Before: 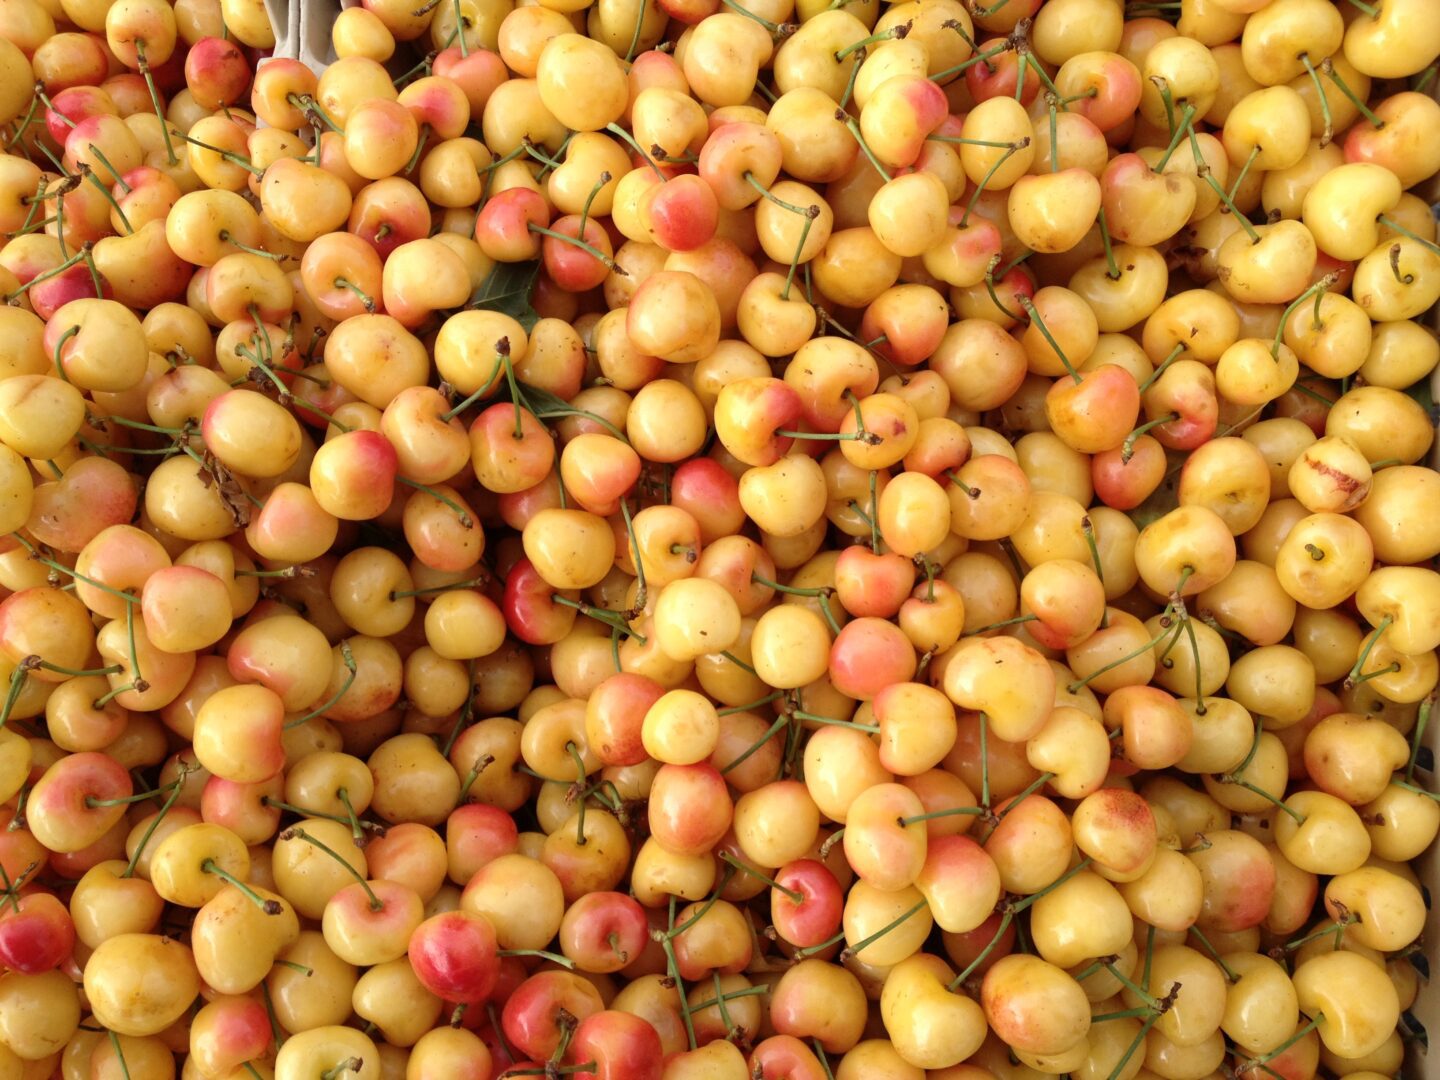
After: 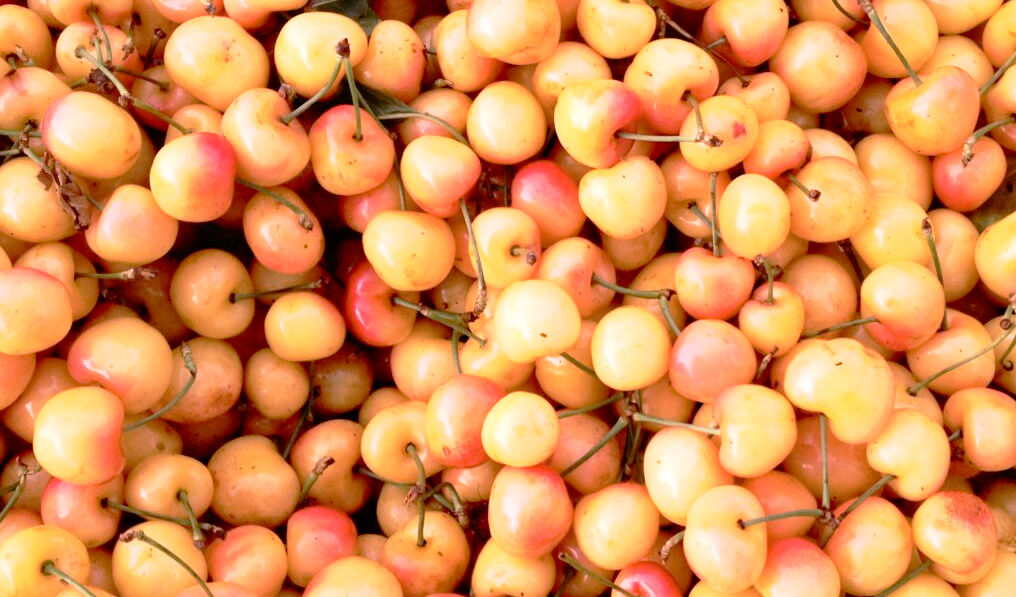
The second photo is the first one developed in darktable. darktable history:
crop: left 11.123%, top 27.61%, right 18.3%, bottom 17.034%
haze removal: on, module defaults
tone equalizer: -8 EV -0.75 EV, -7 EV -0.7 EV, -6 EV -0.6 EV, -5 EV -0.4 EV, -3 EV 0.4 EV, -2 EV 0.6 EV, -1 EV 0.7 EV, +0 EV 0.75 EV, edges refinement/feathering 500, mask exposure compensation -1.57 EV, preserve details no
white balance: red 1.188, blue 1.11
shadows and highlights: radius 121.13, shadows 21.4, white point adjustment -9.72, highlights -14.39, soften with gaussian
color calibration: illuminant as shot in camera, x 0.358, y 0.373, temperature 4628.91 K
tone curve: curves: ch0 [(0, 0) (0.003, 0.007) (0.011, 0.011) (0.025, 0.021) (0.044, 0.04) (0.069, 0.07) (0.1, 0.129) (0.136, 0.187) (0.177, 0.254) (0.224, 0.325) (0.277, 0.398) (0.335, 0.461) (0.399, 0.513) (0.468, 0.571) (0.543, 0.624) (0.623, 0.69) (0.709, 0.777) (0.801, 0.86) (0.898, 0.953) (1, 1)], preserve colors none
